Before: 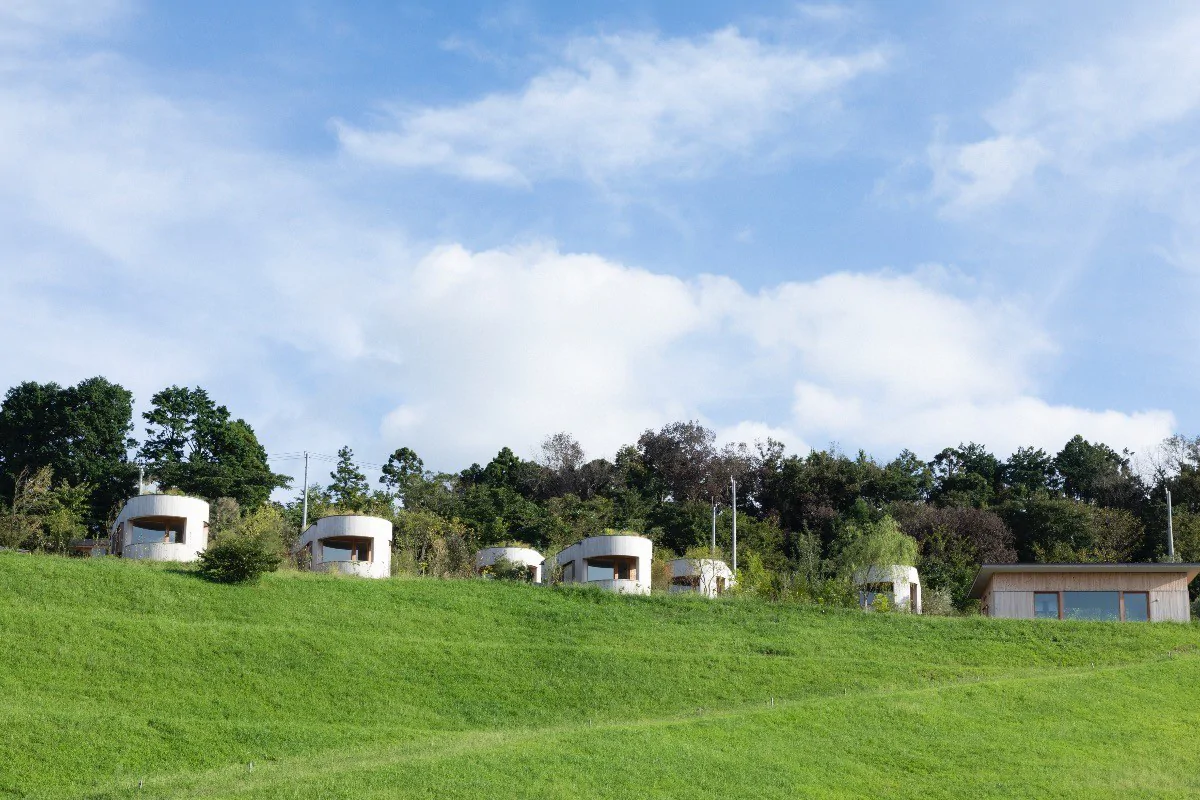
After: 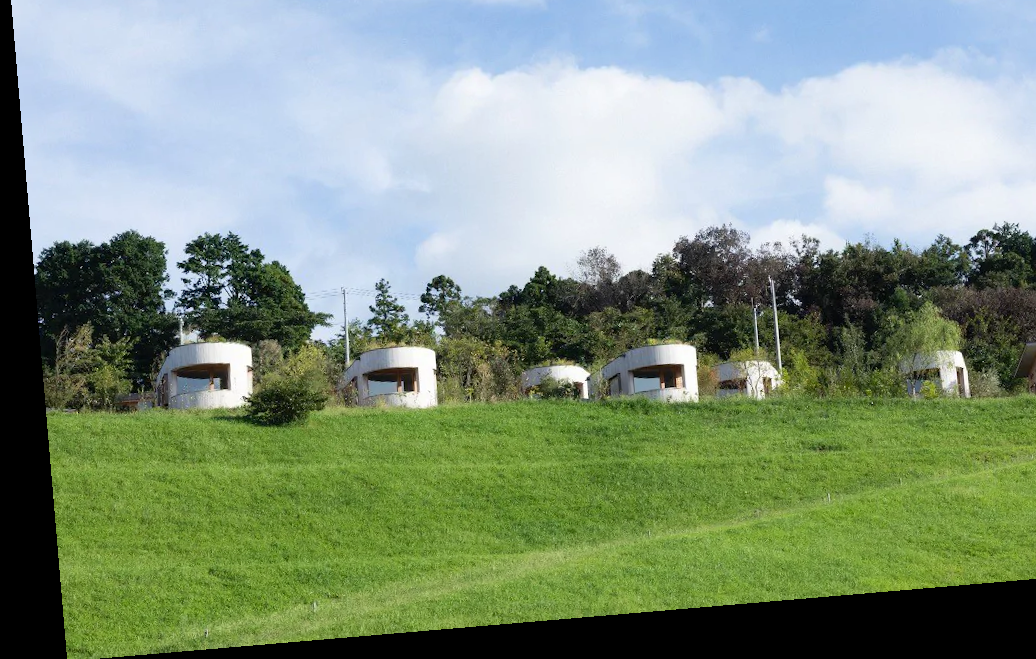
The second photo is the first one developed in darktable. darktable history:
crop: top 26.531%, right 17.959%
rotate and perspective: rotation -4.86°, automatic cropping off
